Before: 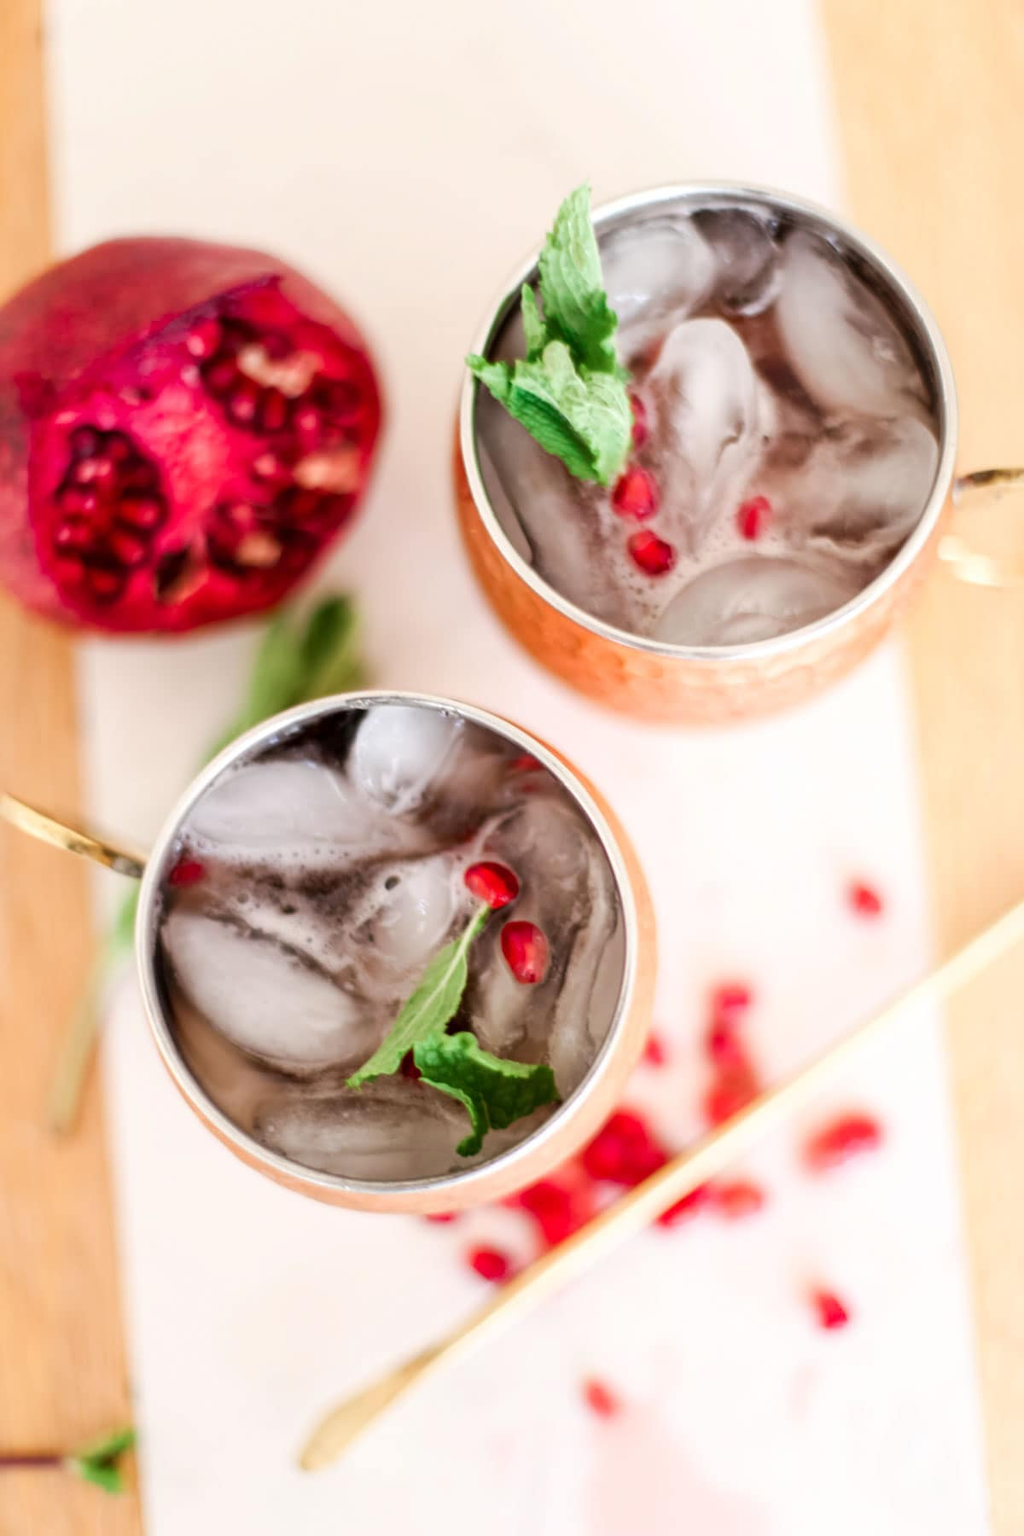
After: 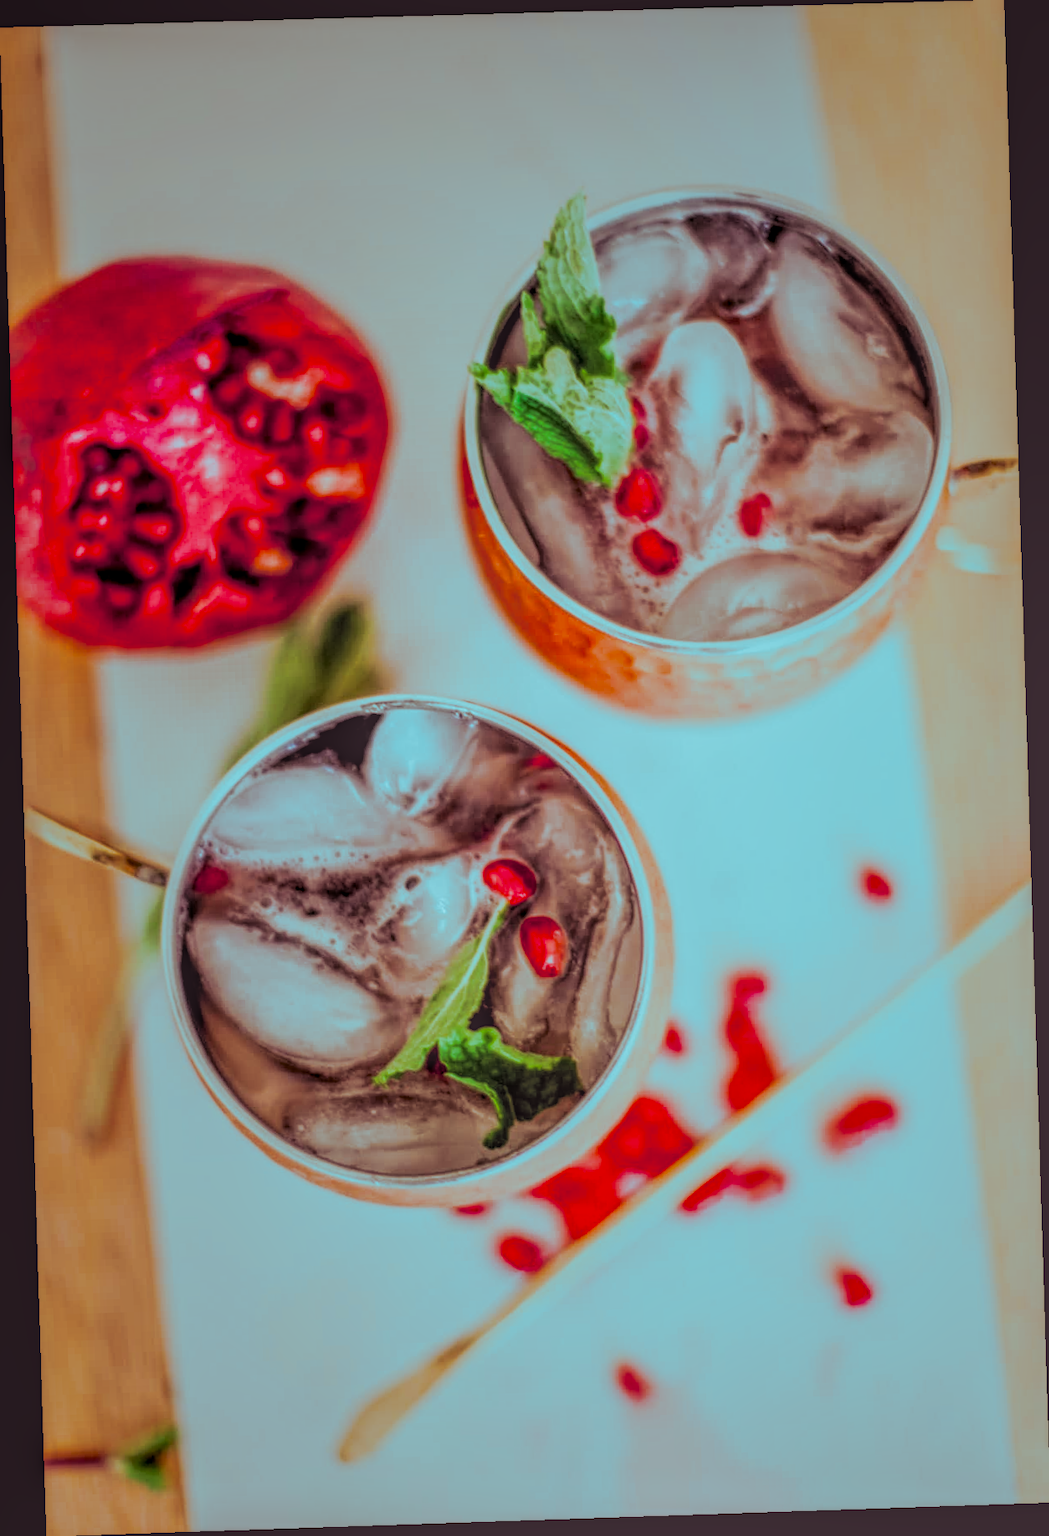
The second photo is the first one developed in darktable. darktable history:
split-toning: shadows › hue 327.6°, highlights › hue 198°, highlights › saturation 0.55, balance -21.25, compress 0%
exposure: black level correction 0.001, compensate highlight preservation false
filmic rgb: black relative exposure -7.75 EV, white relative exposure 4.4 EV, threshold 3 EV, target black luminance 0%, hardness 3.76, latitude 50.51%, contrast 1.074, highlights saturation mix 10%, shadows ↔ highlights balance -0.22%, color science v4 (2020), enable highlight reconstruction true
local contrast: highlights 20%, shadows 30%, detail 200%, midtone range 0.2
rotate and perspective: rotation -1.77°, lens shift (horizontal) 0.004, automatic cropping off
